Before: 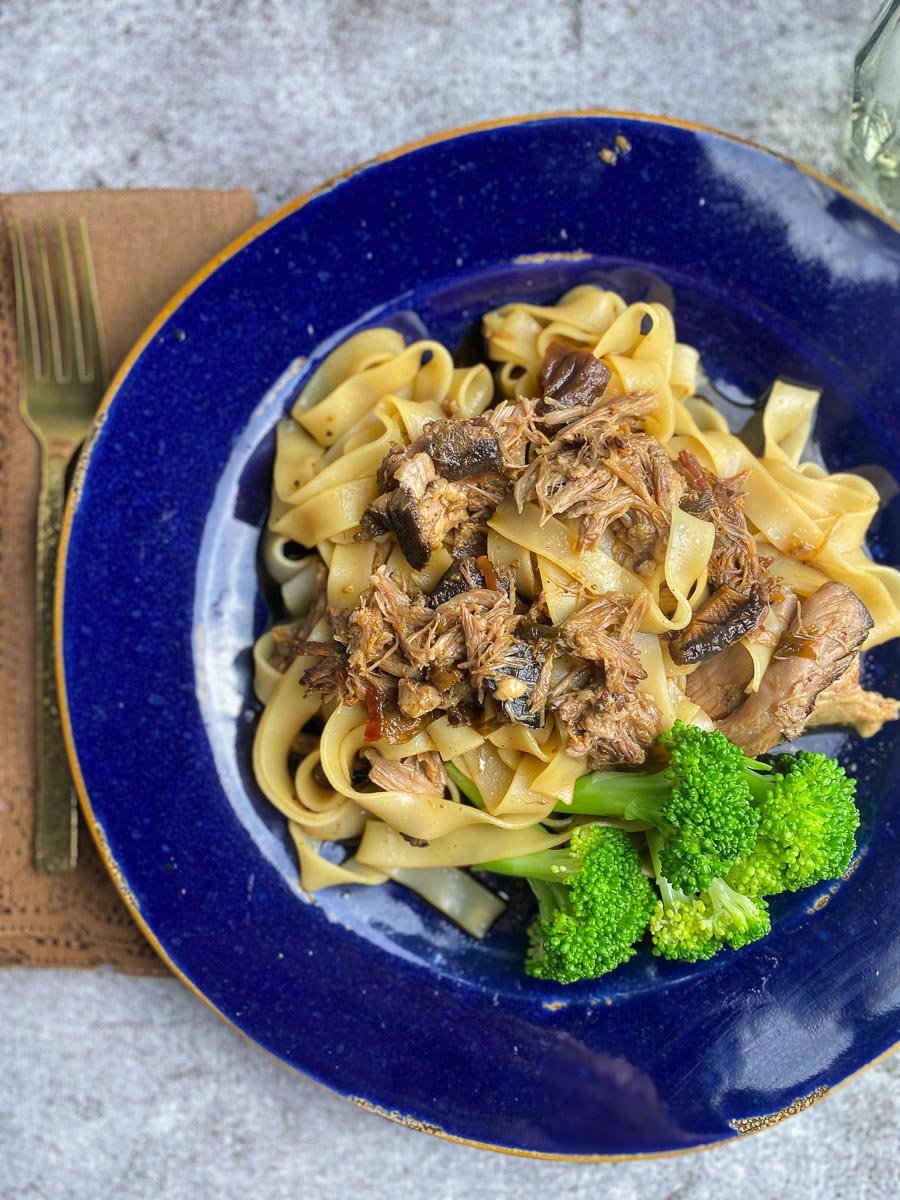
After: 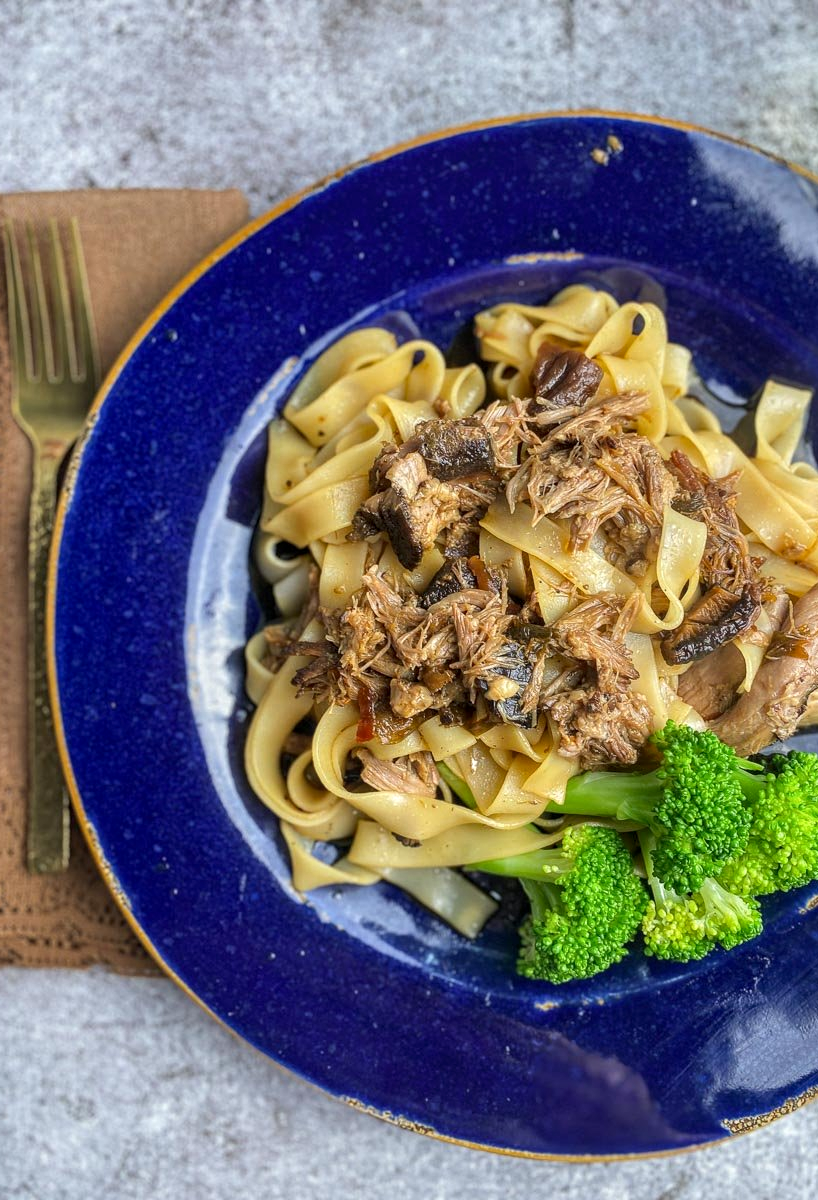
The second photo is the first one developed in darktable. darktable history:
local contrast: on, module defaults
crop and rotate: left 0.951%, right 8.158%
